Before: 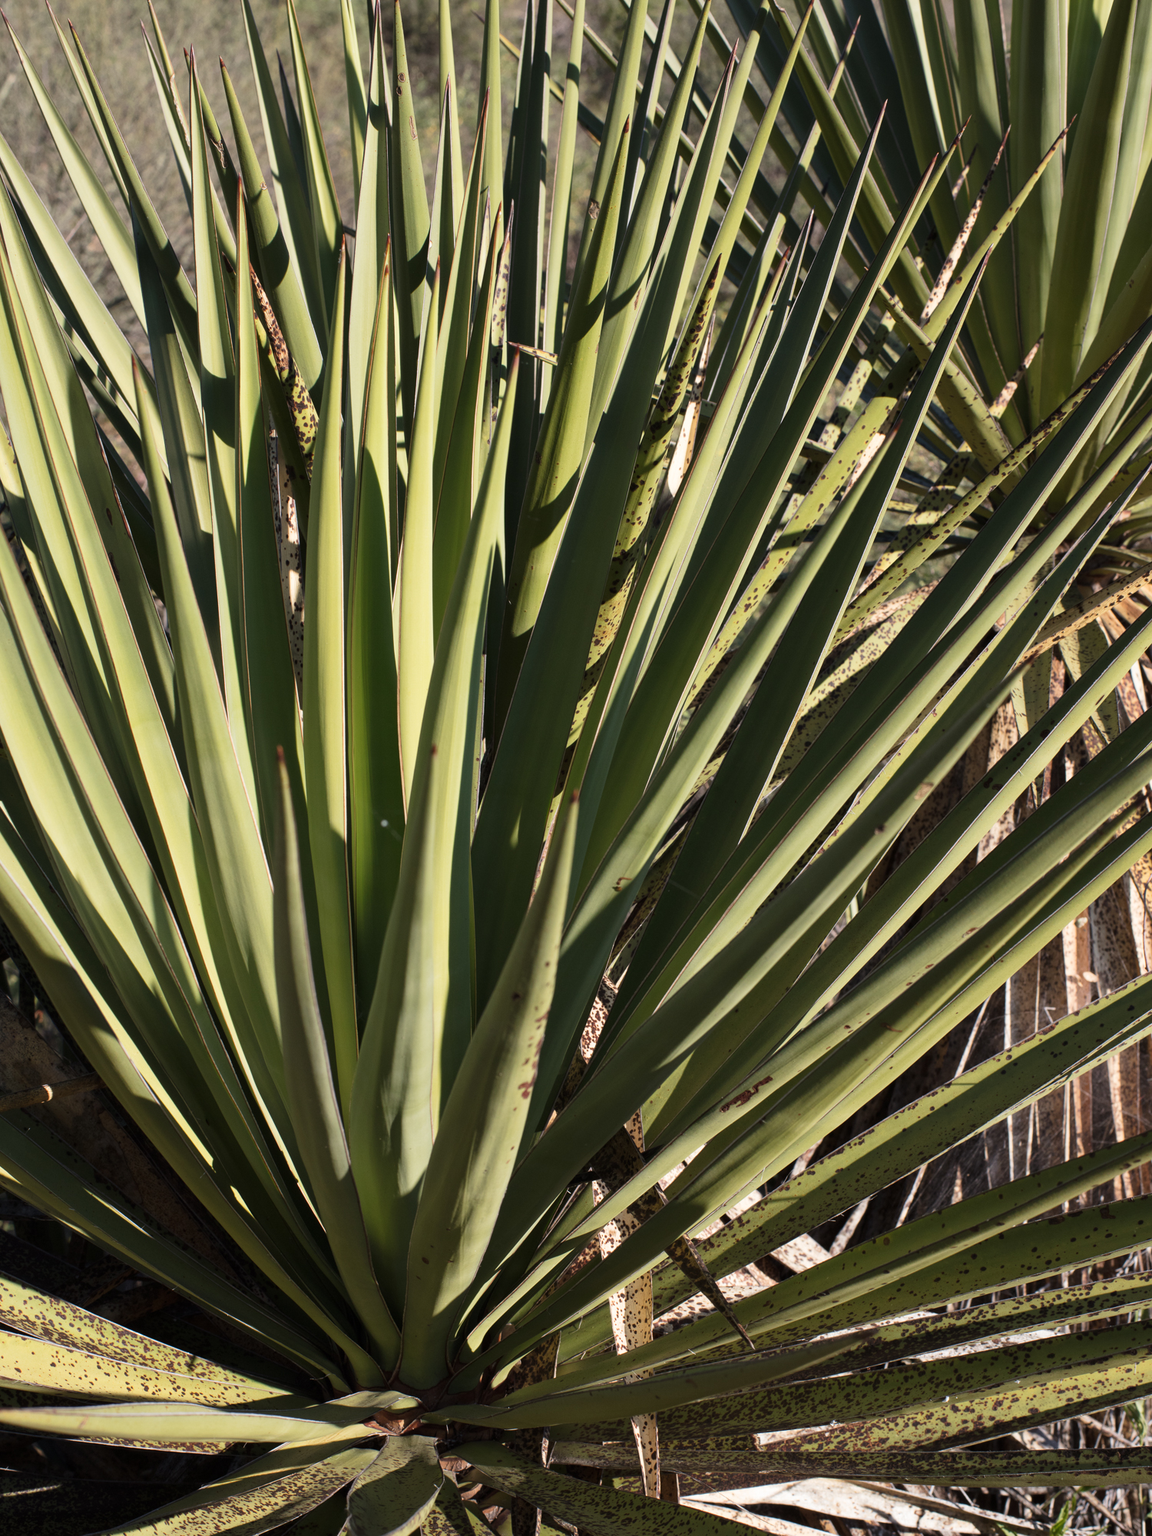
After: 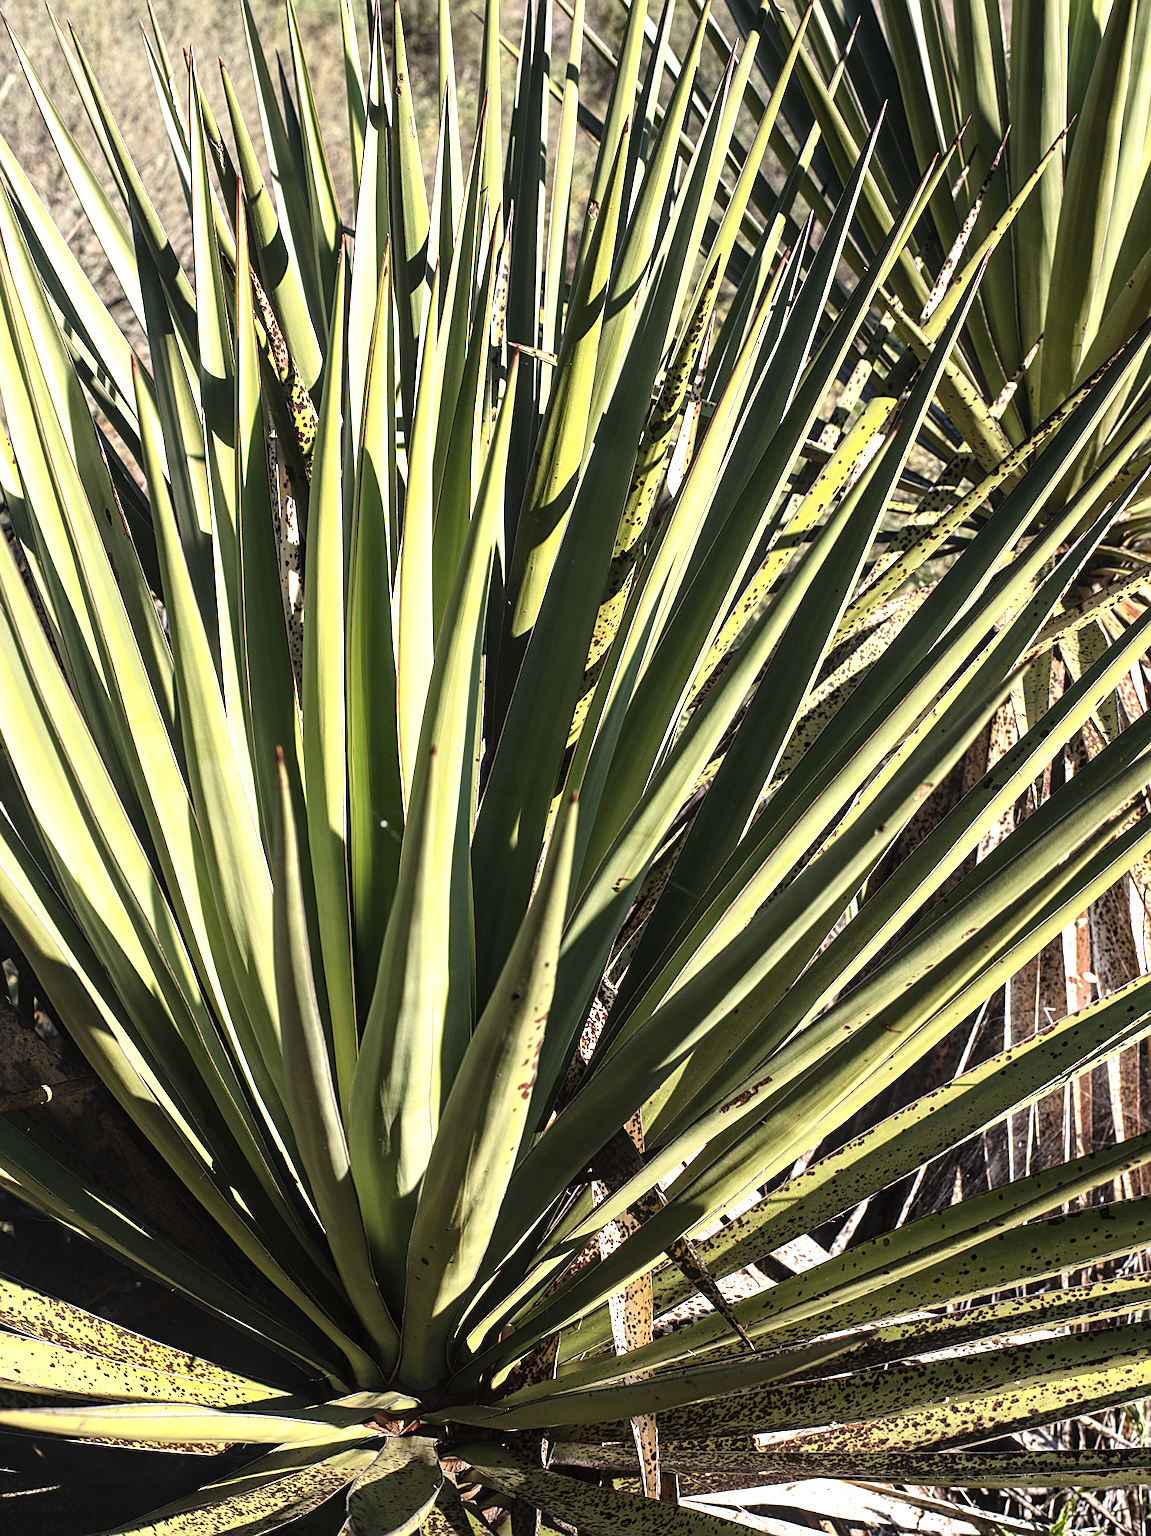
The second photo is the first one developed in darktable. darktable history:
tone equalizer: -8 EV -1.08 EV, -7 EV -1.02 EV, -6 EV -0.871 EV, -5 EV -0.565 EV, -3 EV 0.553 EV, -2 EV 0.881 EV, -1 EV 1.01 EV, +0 EV 1.07 EV
crop: left 0.126%
local contrast: on, module defaults
sharpen: on, module defaults
shadows and highlights: shadows -1.07, highlights 38.41
